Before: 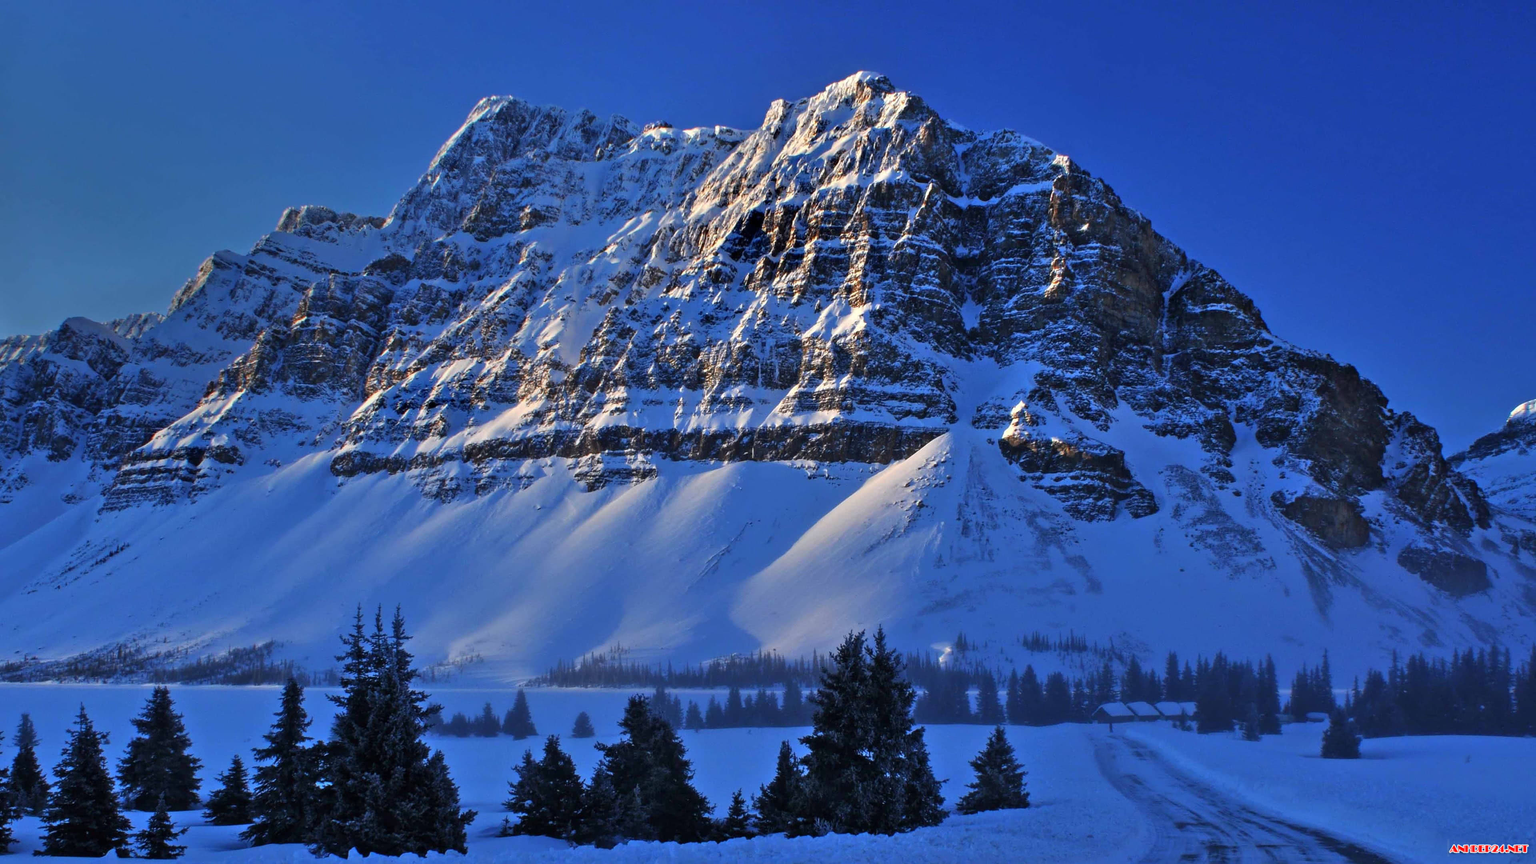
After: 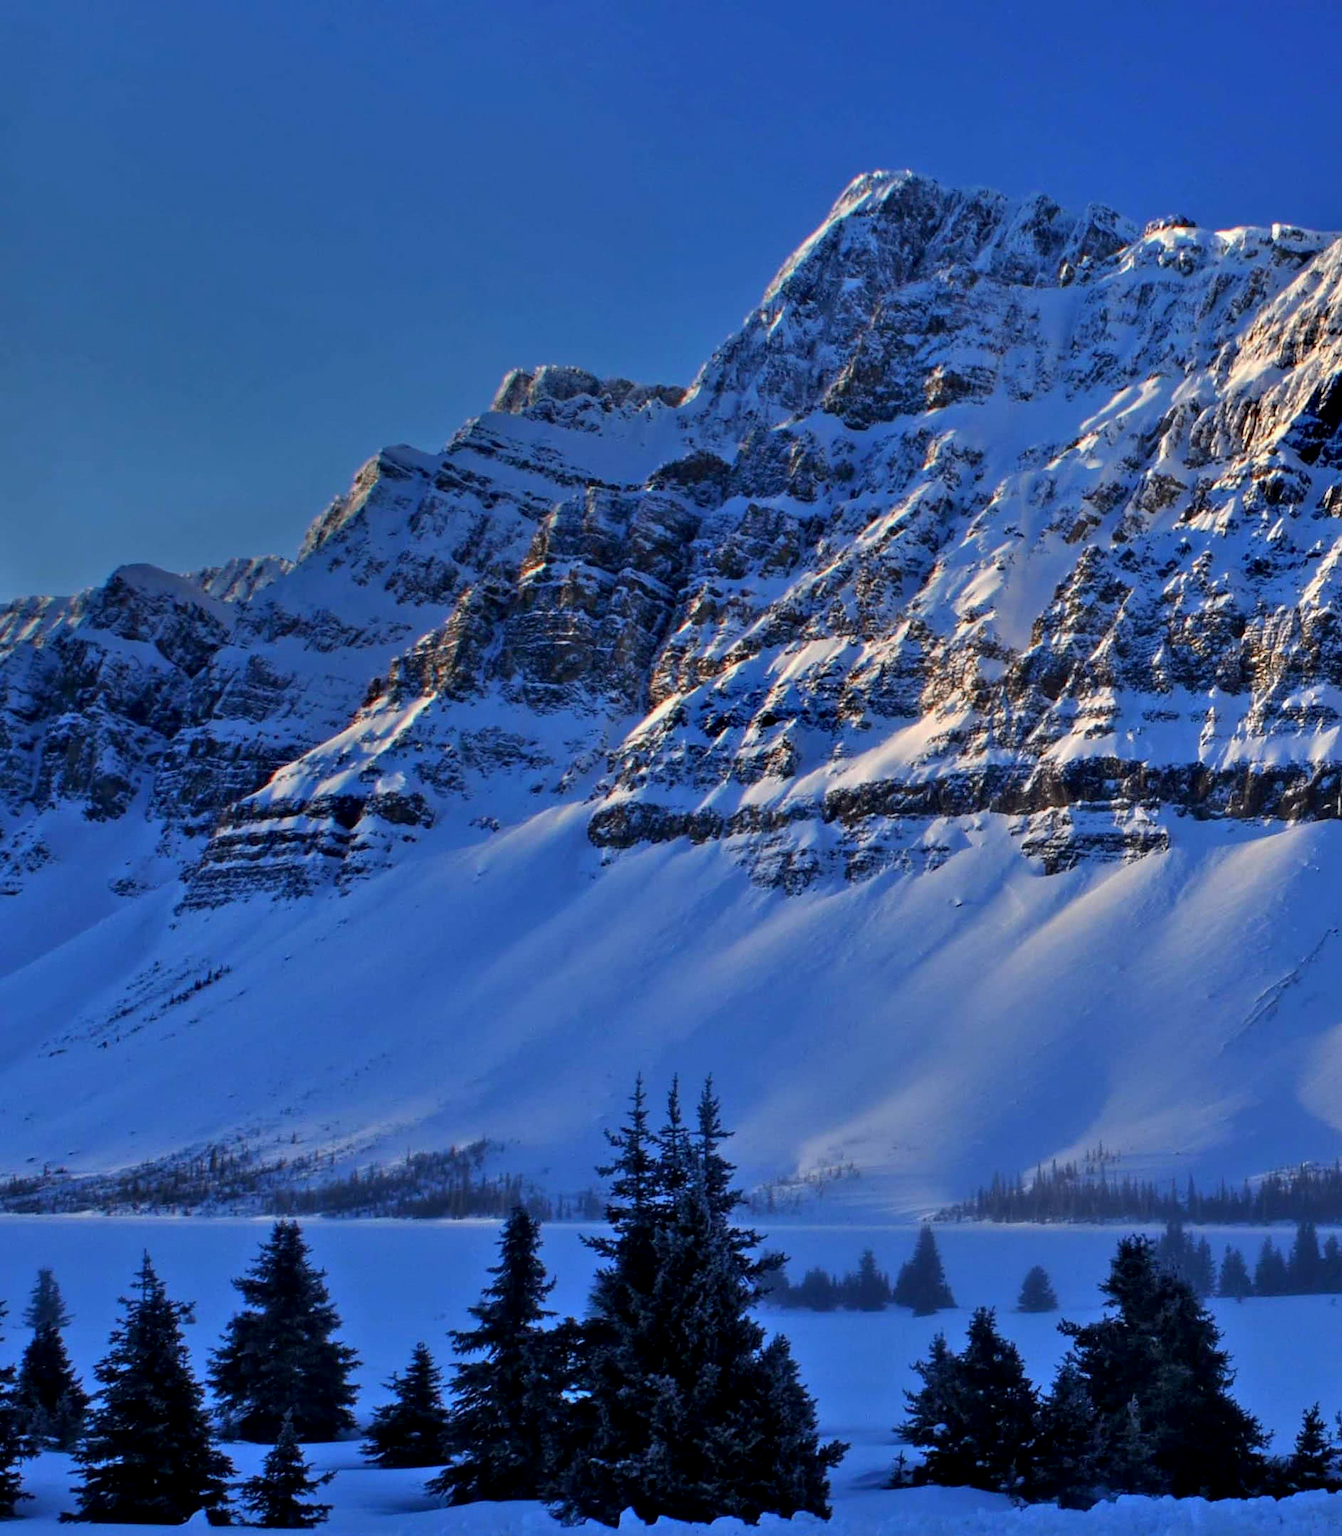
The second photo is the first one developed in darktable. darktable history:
crop and rotate: left 0%, top 0%, right 50.845%
rotate and perspective: automatic cropping off
exposure: black level correction 0.005, exposure 0.001 EV, compensate highlight preservation false
